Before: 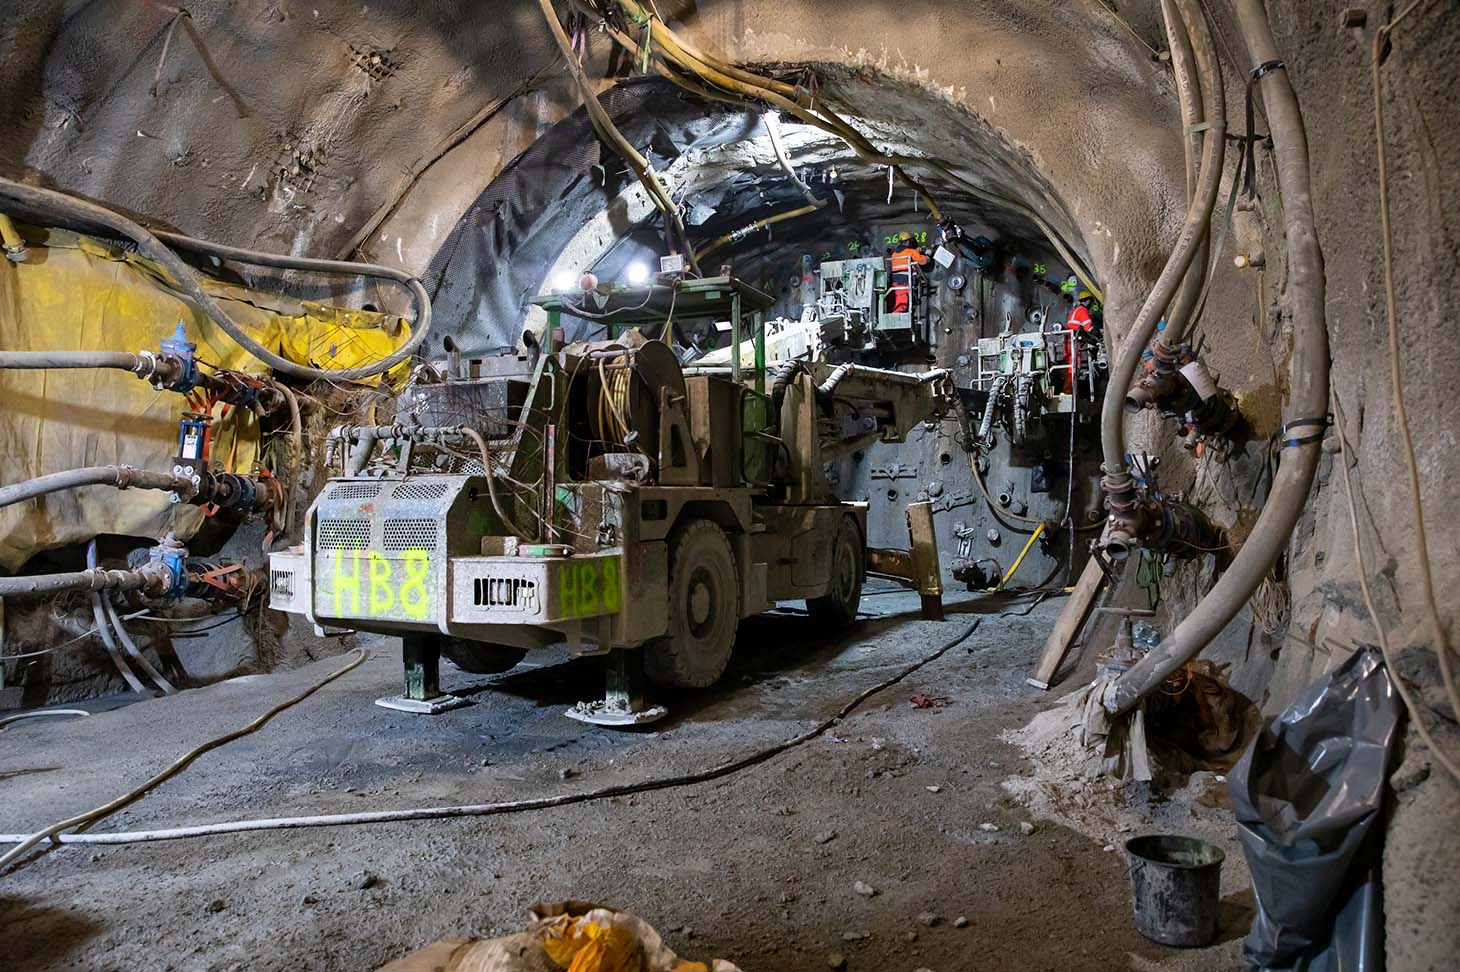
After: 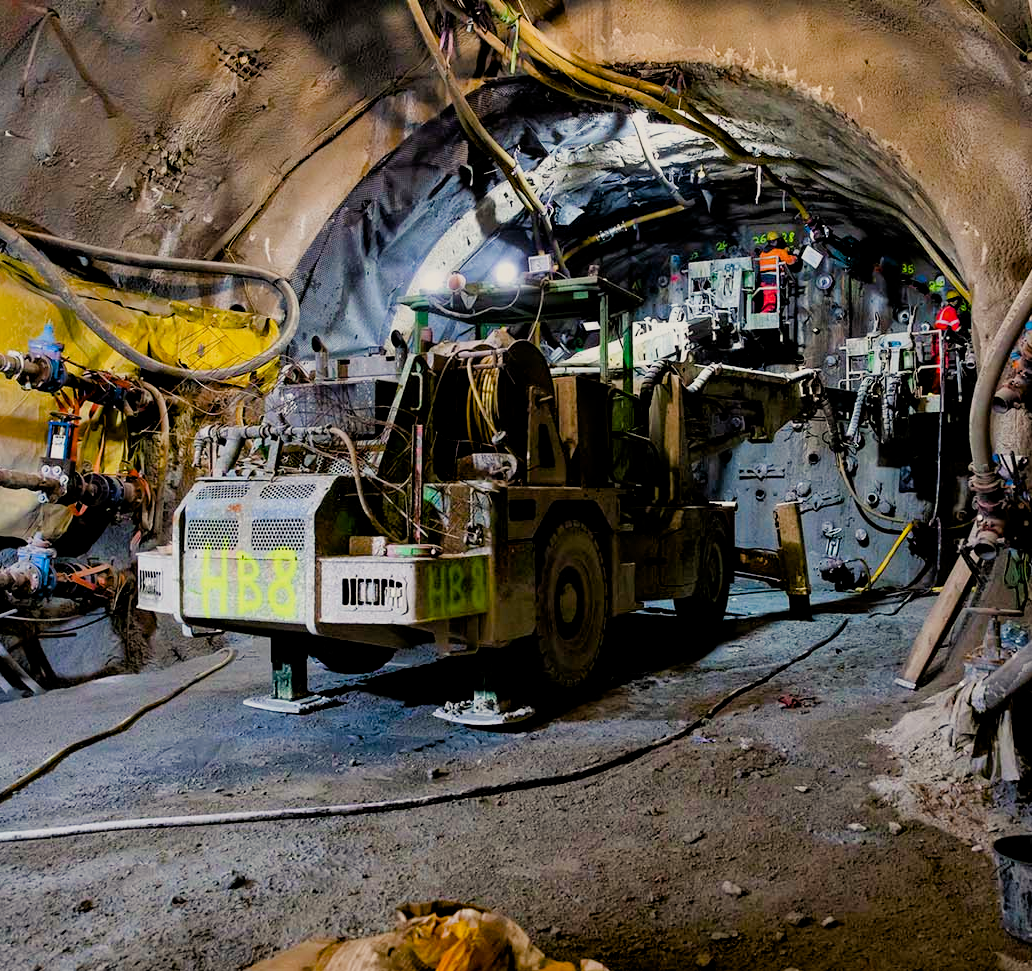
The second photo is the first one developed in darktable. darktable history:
crop and rotate: left 9.074%, right 20.18%
color balance rgb: power › hue 310.4°, highlights gain › chroma 3.076%, highlights gain › hue 78.1°, global offset › luminance -0.512%, perceptual saturation grading › global saturation 0.839%, perceptual saturation grading › highlights -17.927%, perceptual saturation grading › mid-tones 33.419%, perceptual saturation grading › shadows 50.274%, global vibrance 39.179%
filmic rgb: black relative exposure -7.74 EV, white relative exposure 4.43 EV, target black luminance 0%, hardness 3.75, latitude 50.64%, contrast 1.072, highlights saturation mix 8.92%, shadows ↔ highlights balance -0.261%
